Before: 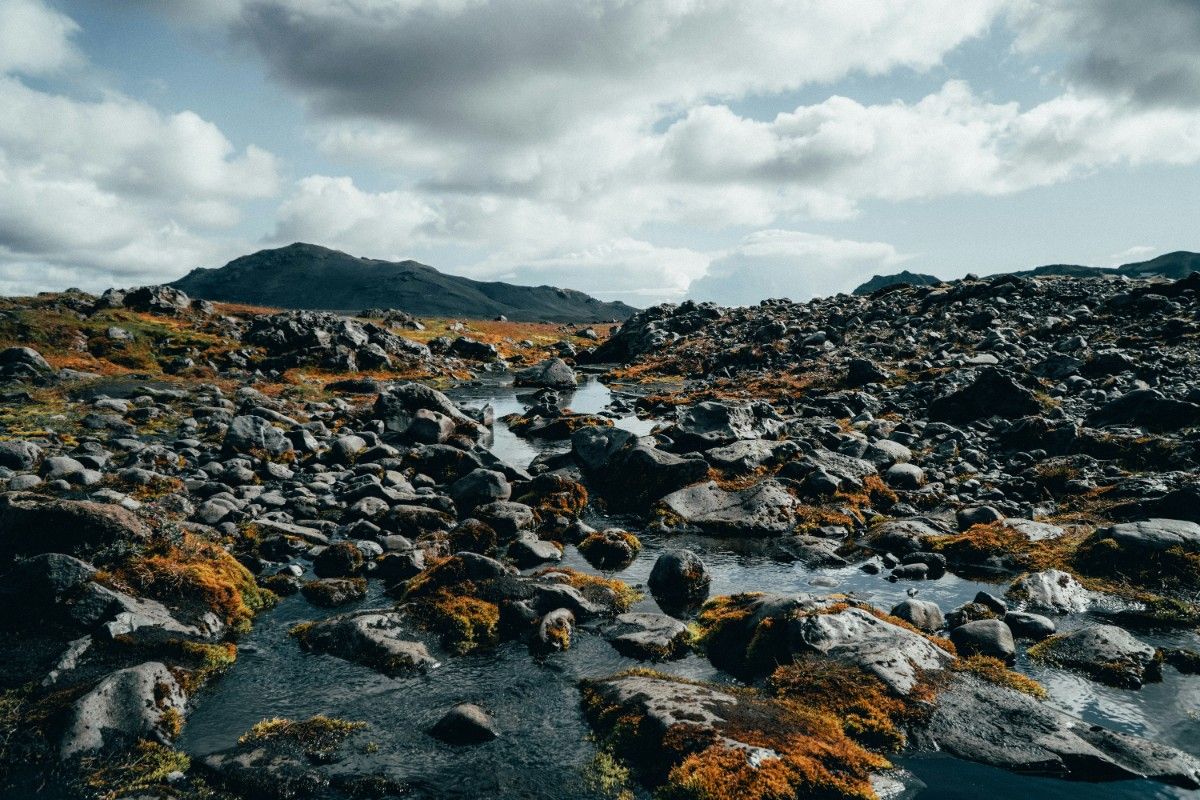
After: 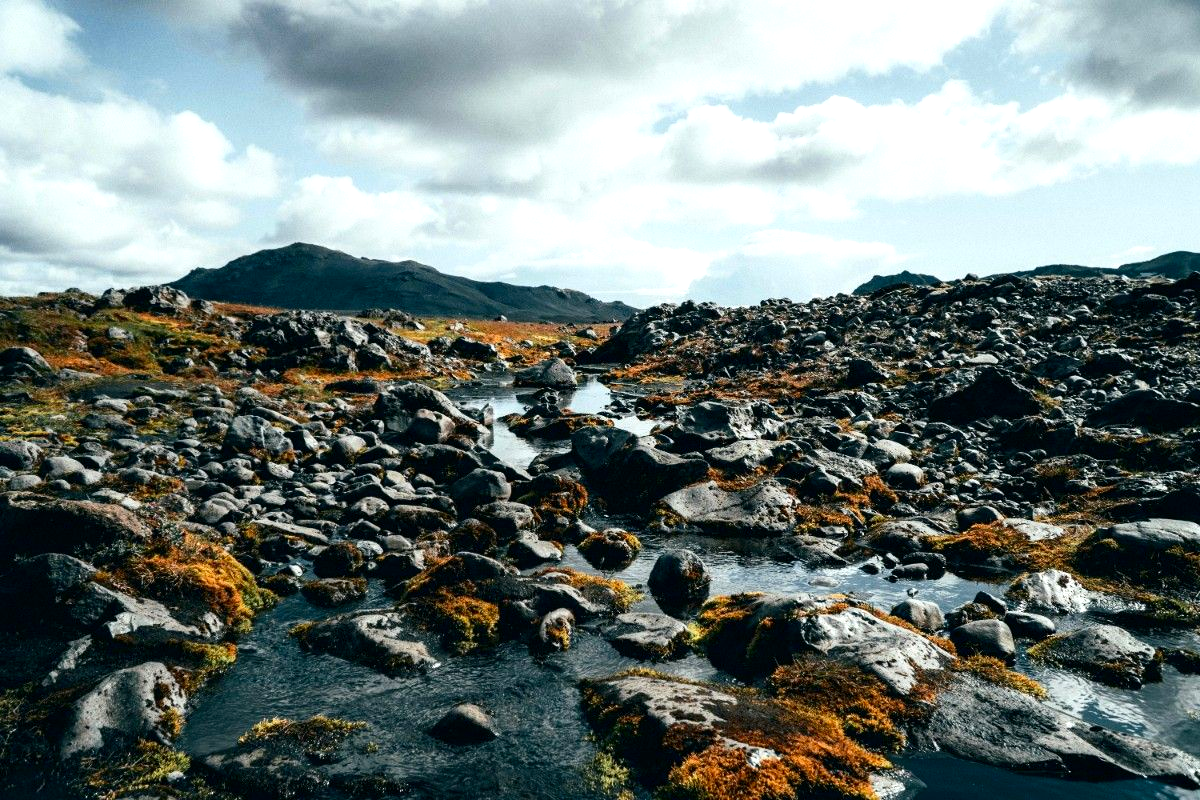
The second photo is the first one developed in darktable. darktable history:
contrast brightness saturation: contrast 0.15, brightness -0.01, saturation 0.1
exposure: black level correction 0.001, exposure 0.3 EV, compensate highlight preservation false
levels: levels [0, 0.476, 0.951]
